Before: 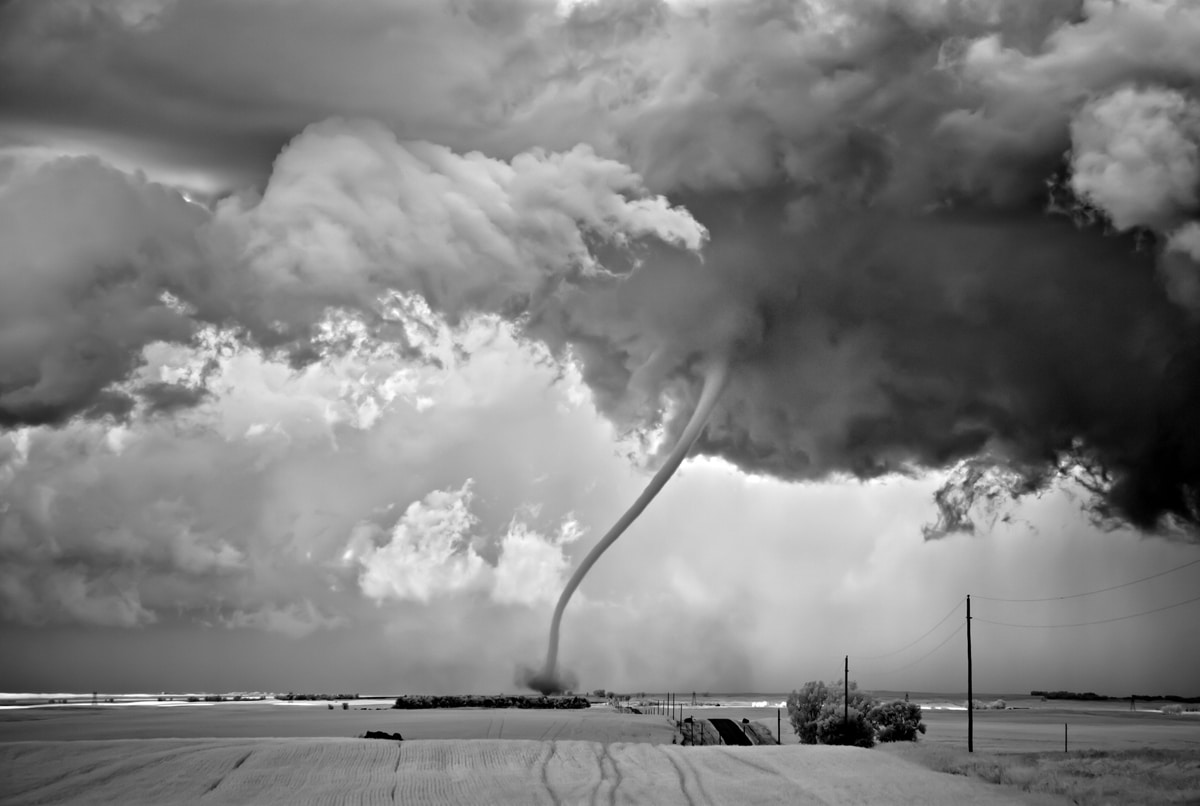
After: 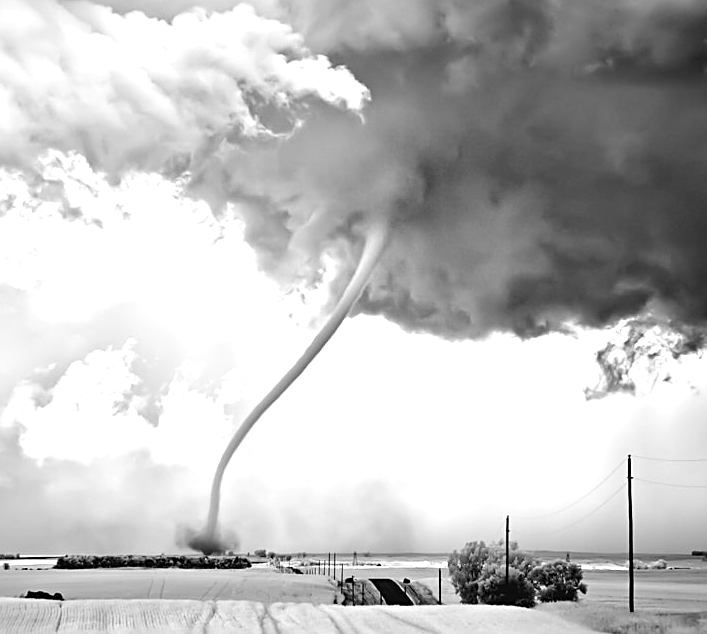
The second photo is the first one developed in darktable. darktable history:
exposure: black level correction -0.002, exposure 1.108 EV, compensate highlight preservation false
crop and rotate: left 28.268%, top 17.432%, right 12.735%, bottom 3.824%
sharpen: on, module defaults
contrast brightness saturation: contrast 0.1, brightness 0.027, saturation 0.088
